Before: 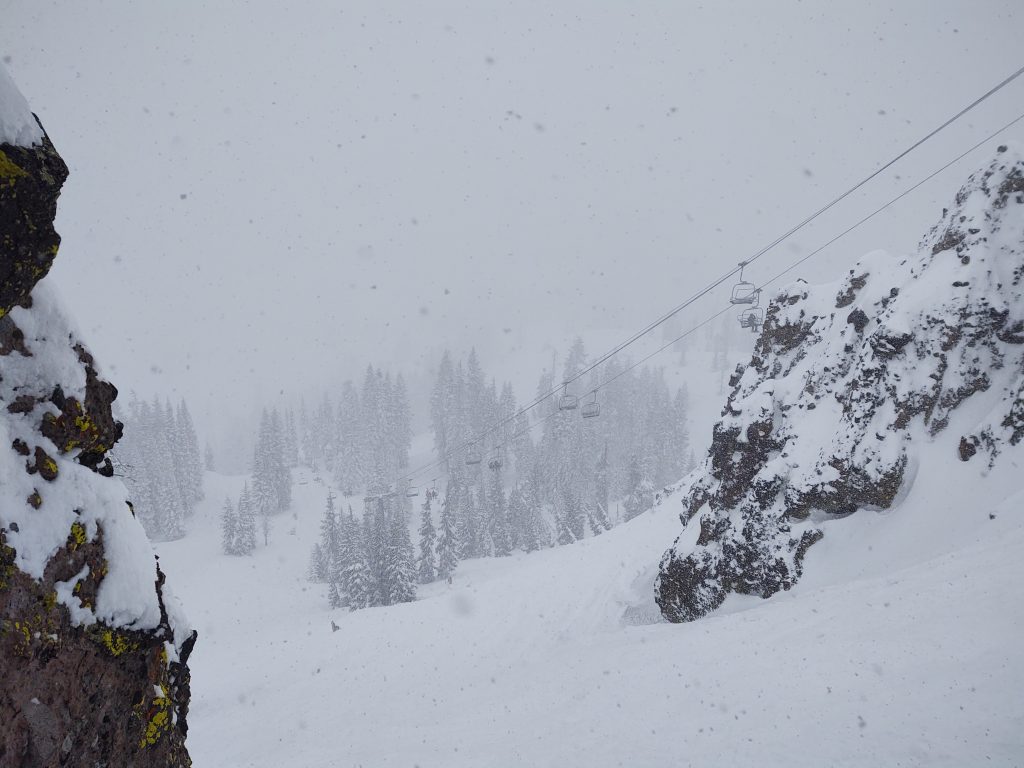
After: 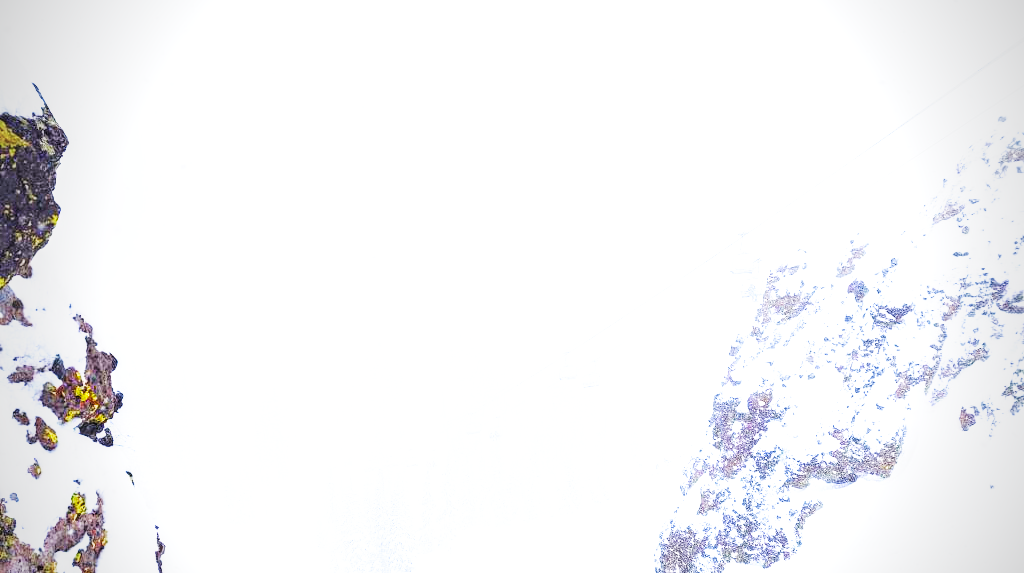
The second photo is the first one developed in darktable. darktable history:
exposure: black level correction 0.001, exposure 1.652 EV, compensate exposure bias true, compensate highlight preservation false
base curve: curves: ch0 [(0, 0) (0.007, 0.004) (0.027, 0.03) (0.046, 0.07) (0.207, 0.54) (0.442, 0.872) (0.673, 0.972) (1, 1)], preserve colors none
local contrast: on, module defaults
crop: top 4.002%, bottom 21.313%
contrast brightness saturation: contrast 0.067, brightness 0.171, saturation 0.404
color correction: highlights b* -0.033, saturation 1.09
vignetting: unbound false
